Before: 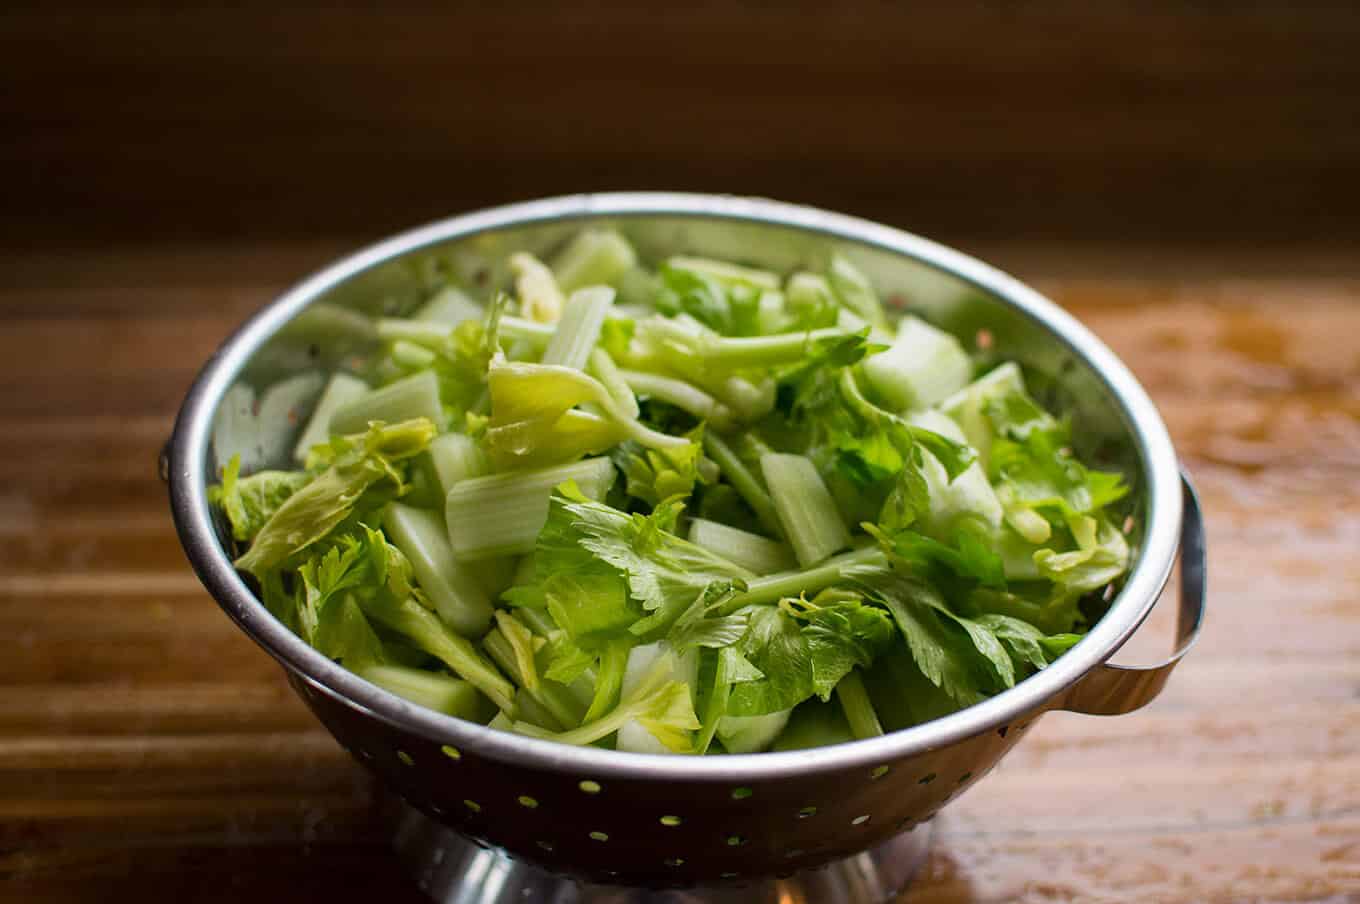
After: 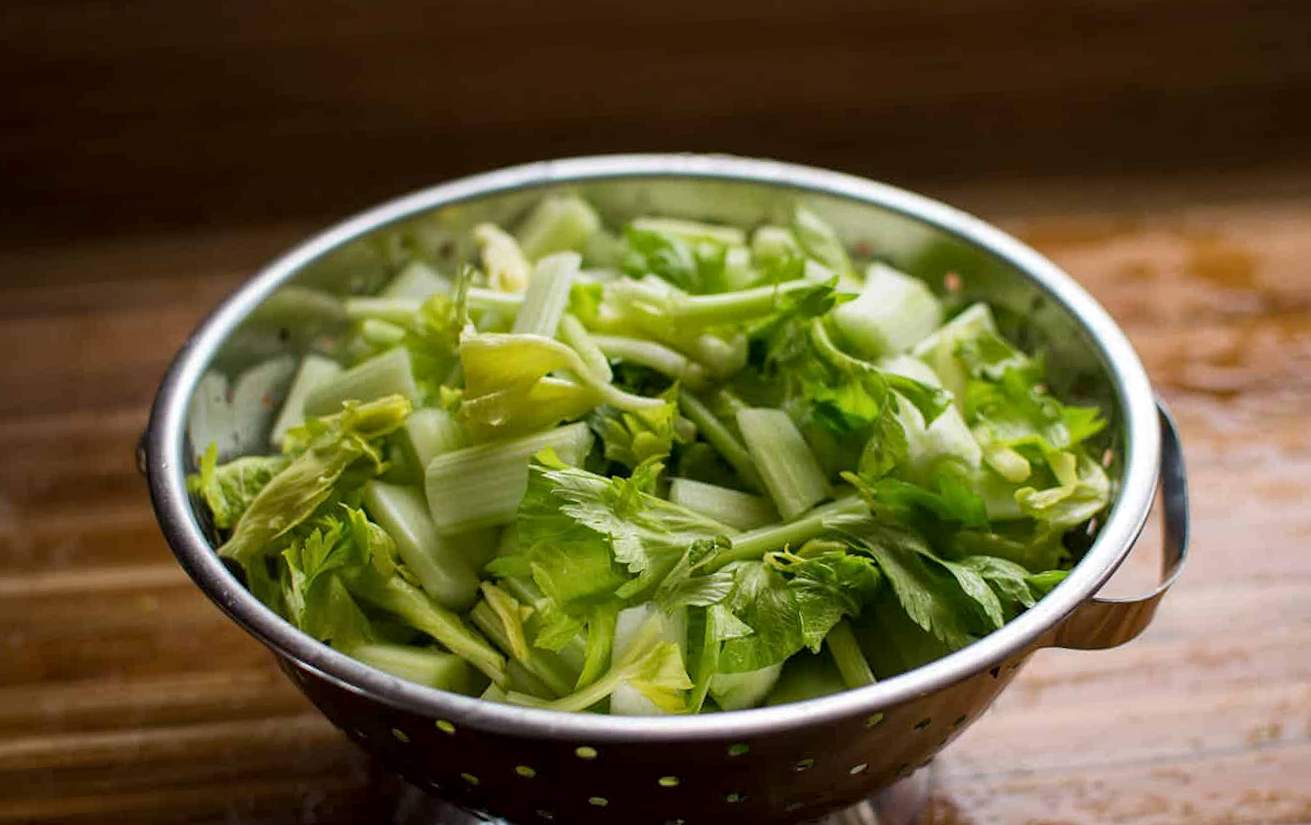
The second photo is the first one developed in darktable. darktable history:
rotate and perspective: rotation -3.52°, crop left 0.036, crop right 0.964, crop top 0.081, crop bottom 0.919
local contrast: highlights 100%, shadows 100%, detail 120%, midtone range 0.2
